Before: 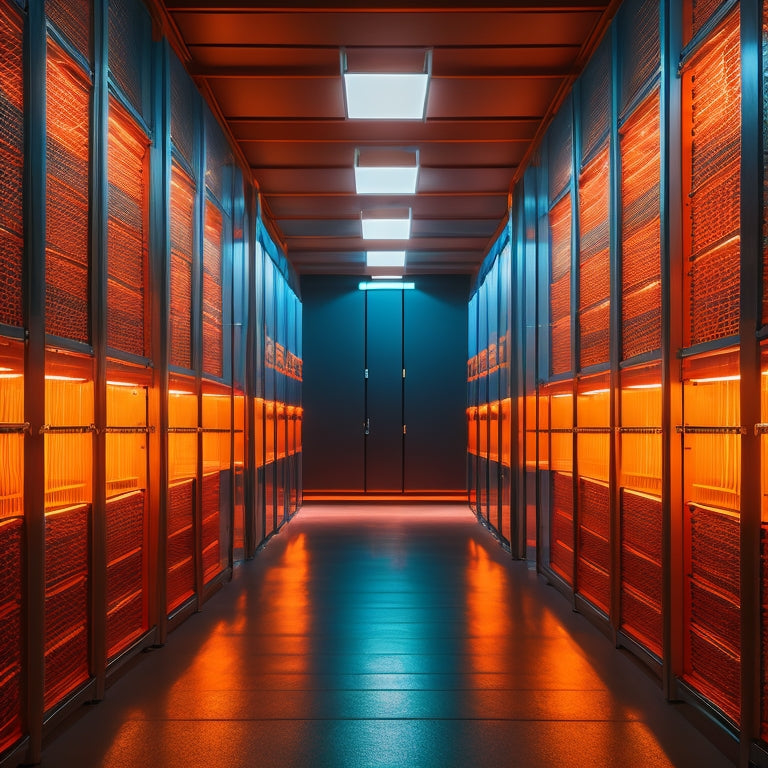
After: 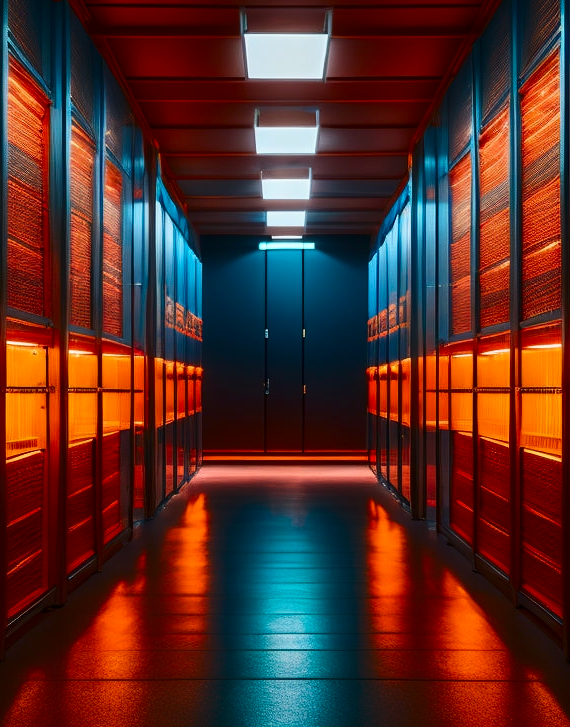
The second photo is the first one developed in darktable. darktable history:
contrast brightness saturation: contrast 0.2, brightness -0.11, saturation 0.1
crop and rotate: left 13.15%, top 5.251%, right 12.609%
